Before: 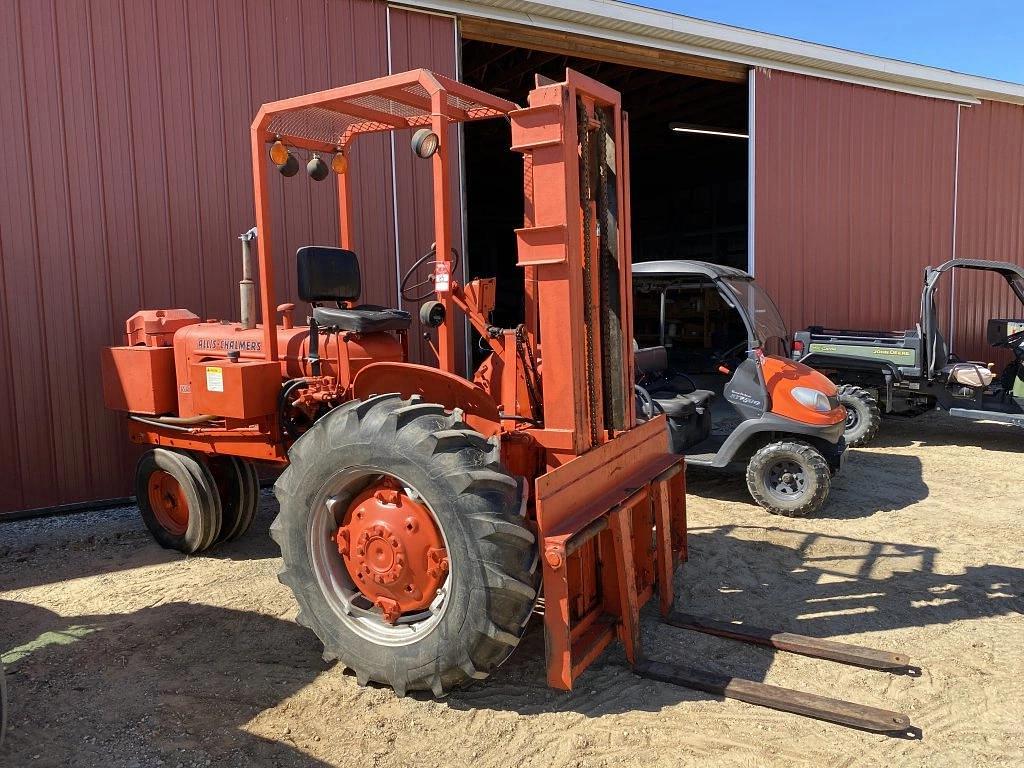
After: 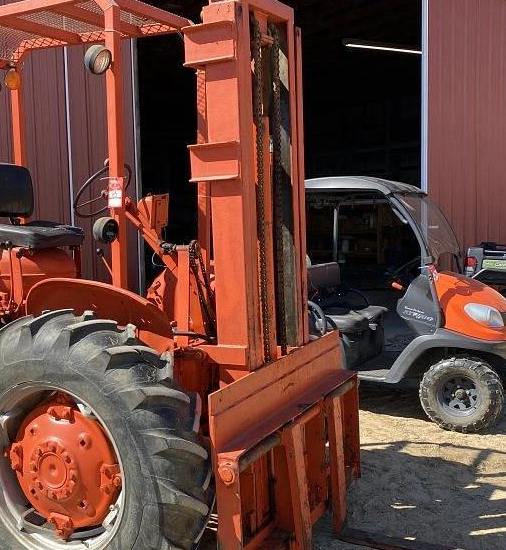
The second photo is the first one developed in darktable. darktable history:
crop: left 31.947%, top 11.005%, right 18.552%, bottom 17.331%
